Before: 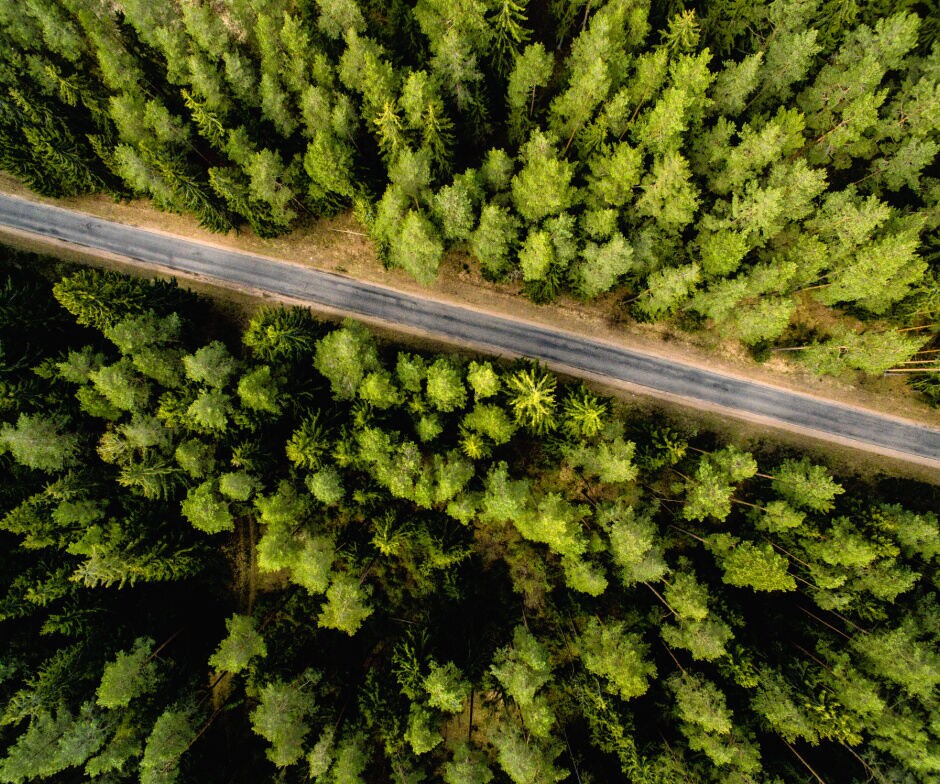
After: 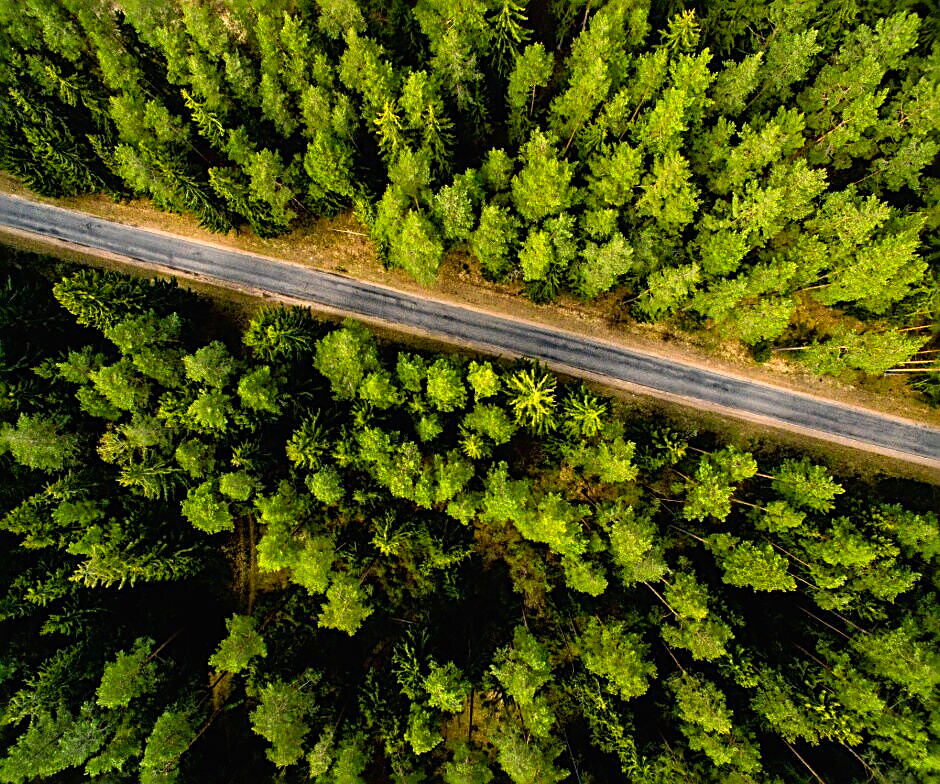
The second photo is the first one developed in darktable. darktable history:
sharpen: radius 2.817, amount 0.715
contrast brightness saturation: brightness -0.02, saturation 0.35
